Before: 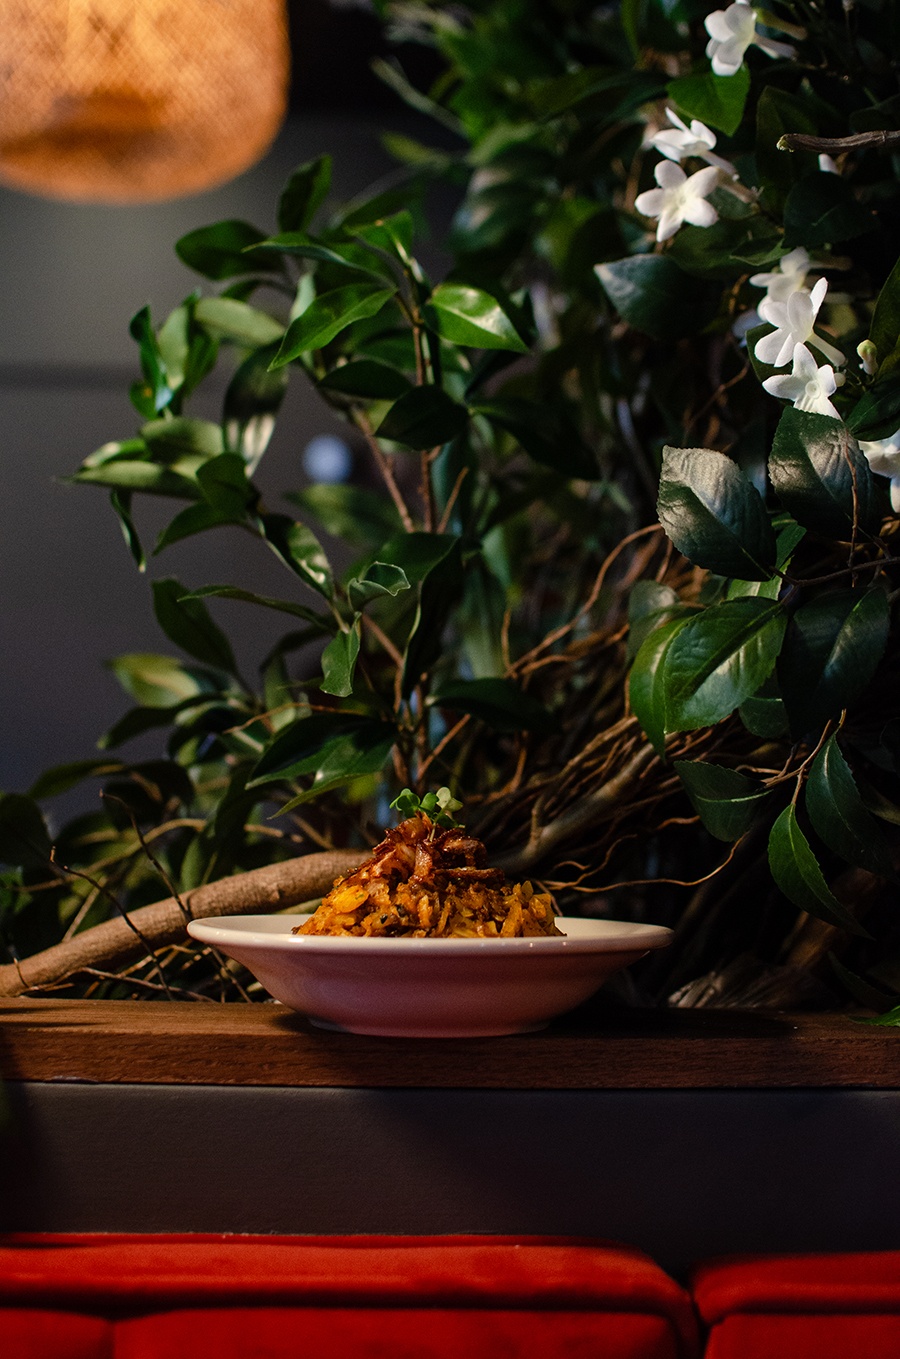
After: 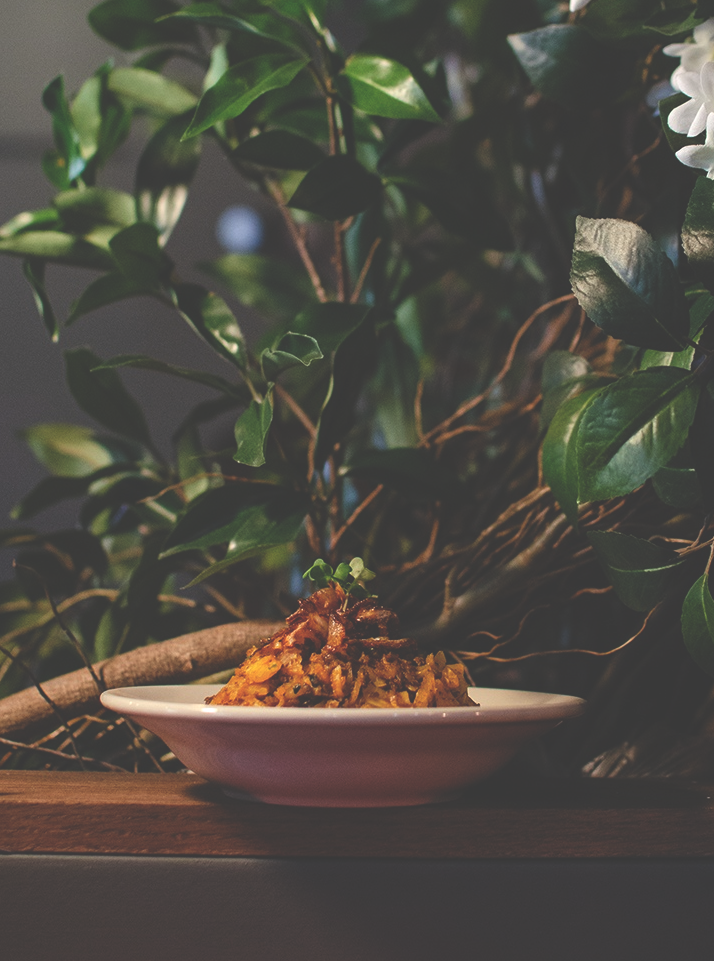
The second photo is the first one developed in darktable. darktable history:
crop: left 9.712%, top 16.928%, right 10.845%, bottom 12.332%
exposure: black level correction -0.041, exposure 0.064 EV, compensate highlight preservation false
